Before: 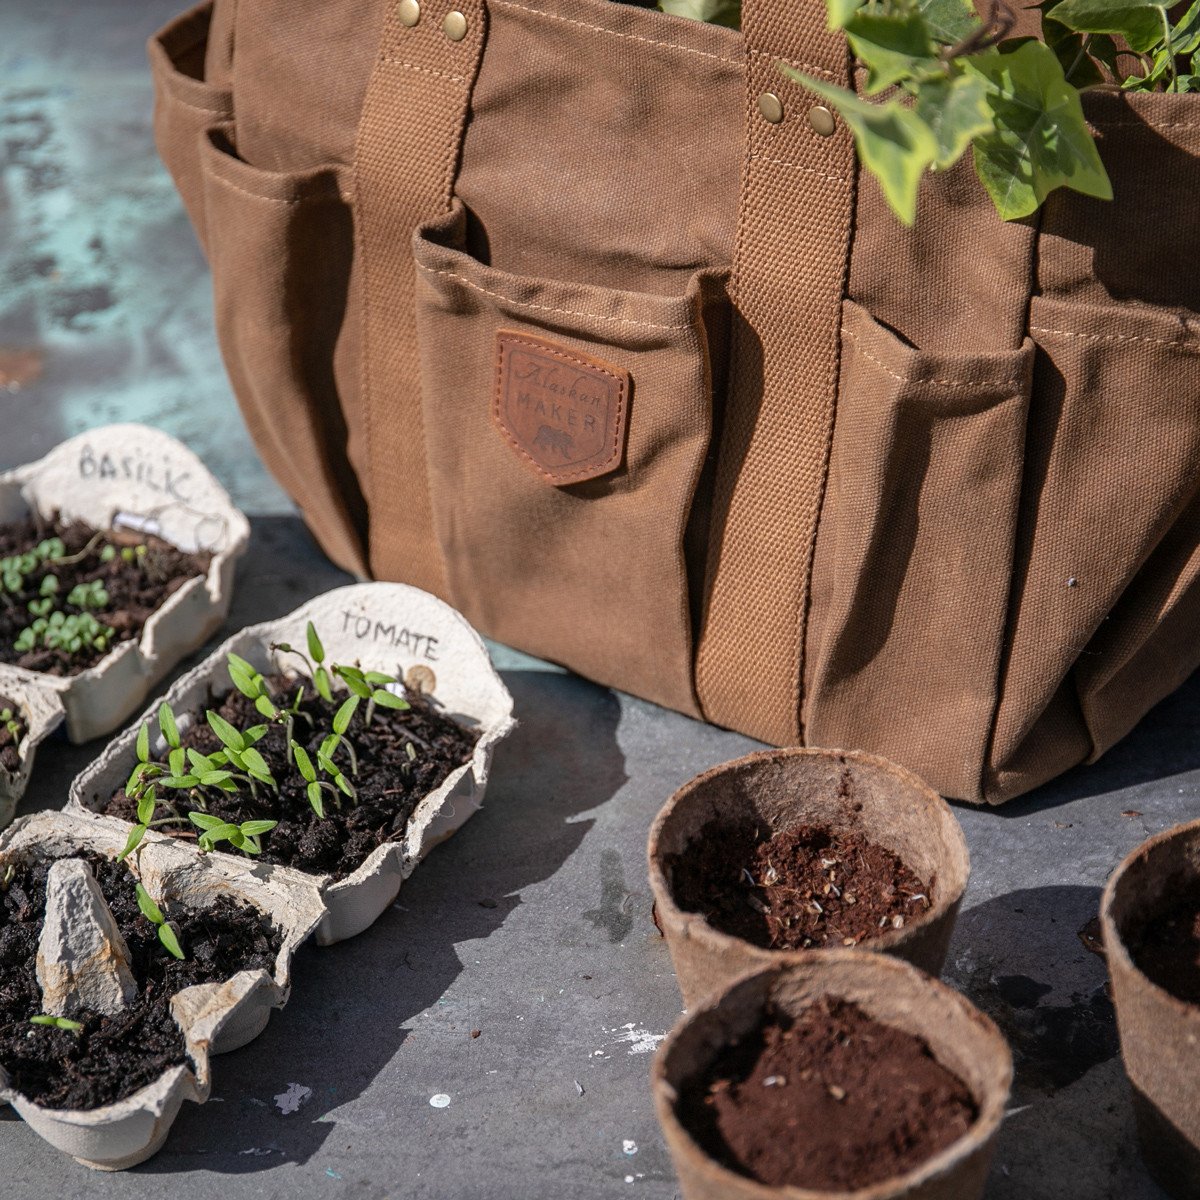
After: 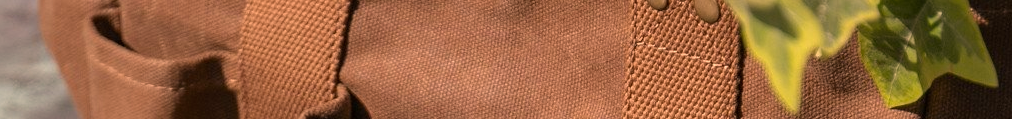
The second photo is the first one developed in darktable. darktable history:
crop and rotate: left 9.644%, top 9.491%, right 6.021%, bottom 80.509%
color correction: highlights a* 17.88, highlights b* 18.79
